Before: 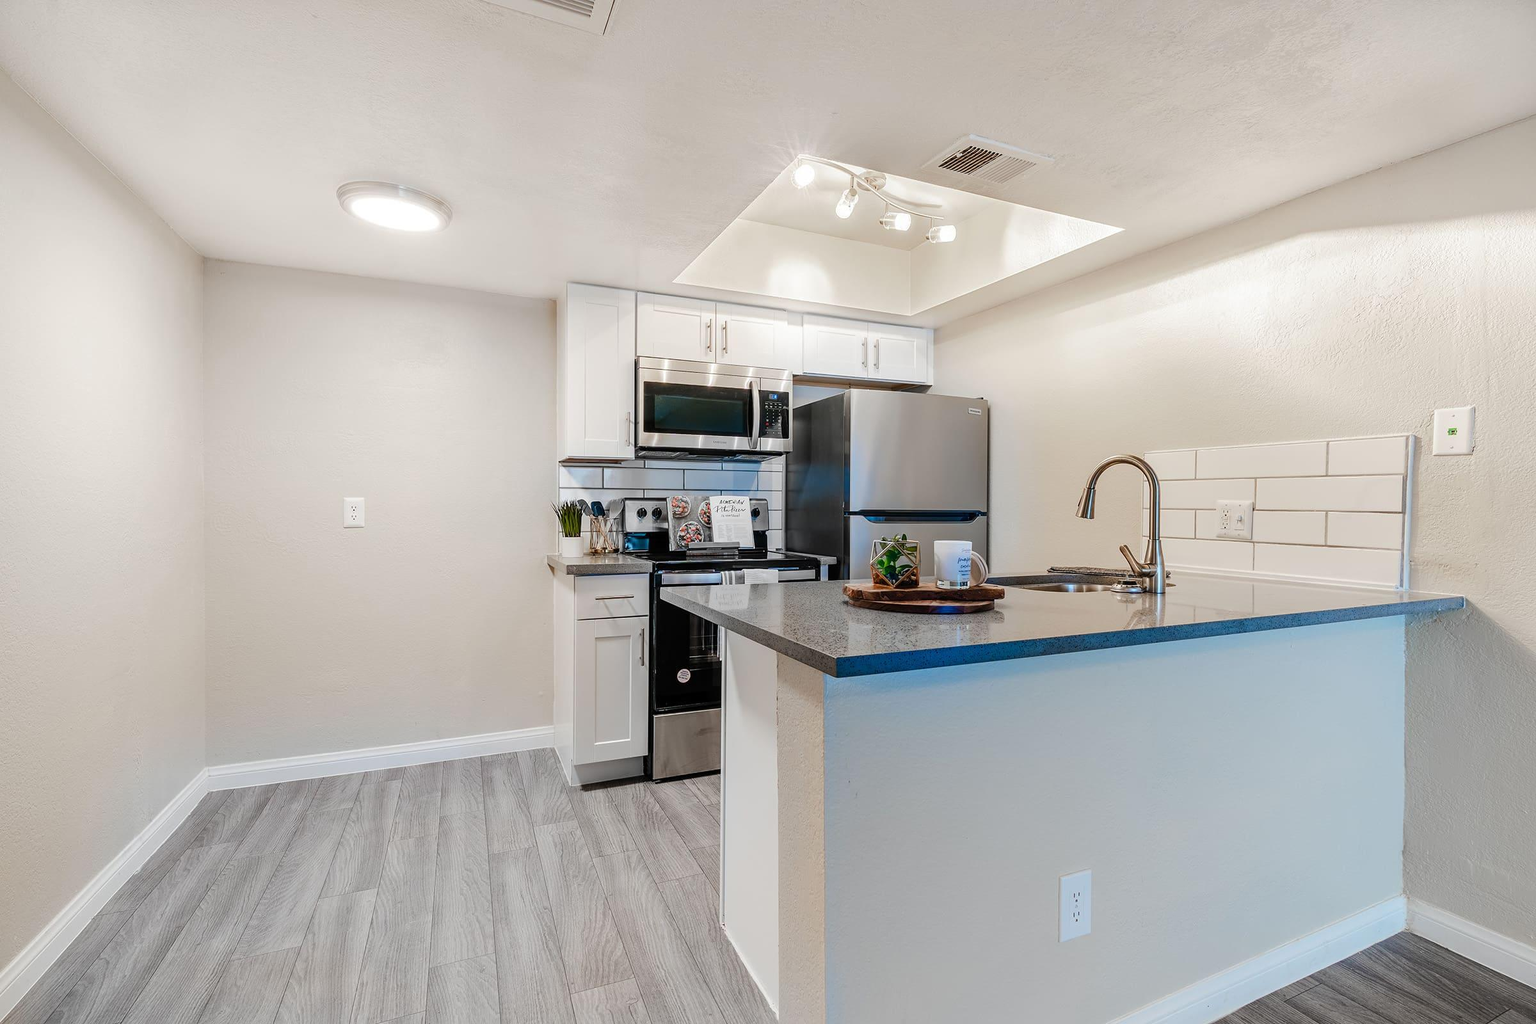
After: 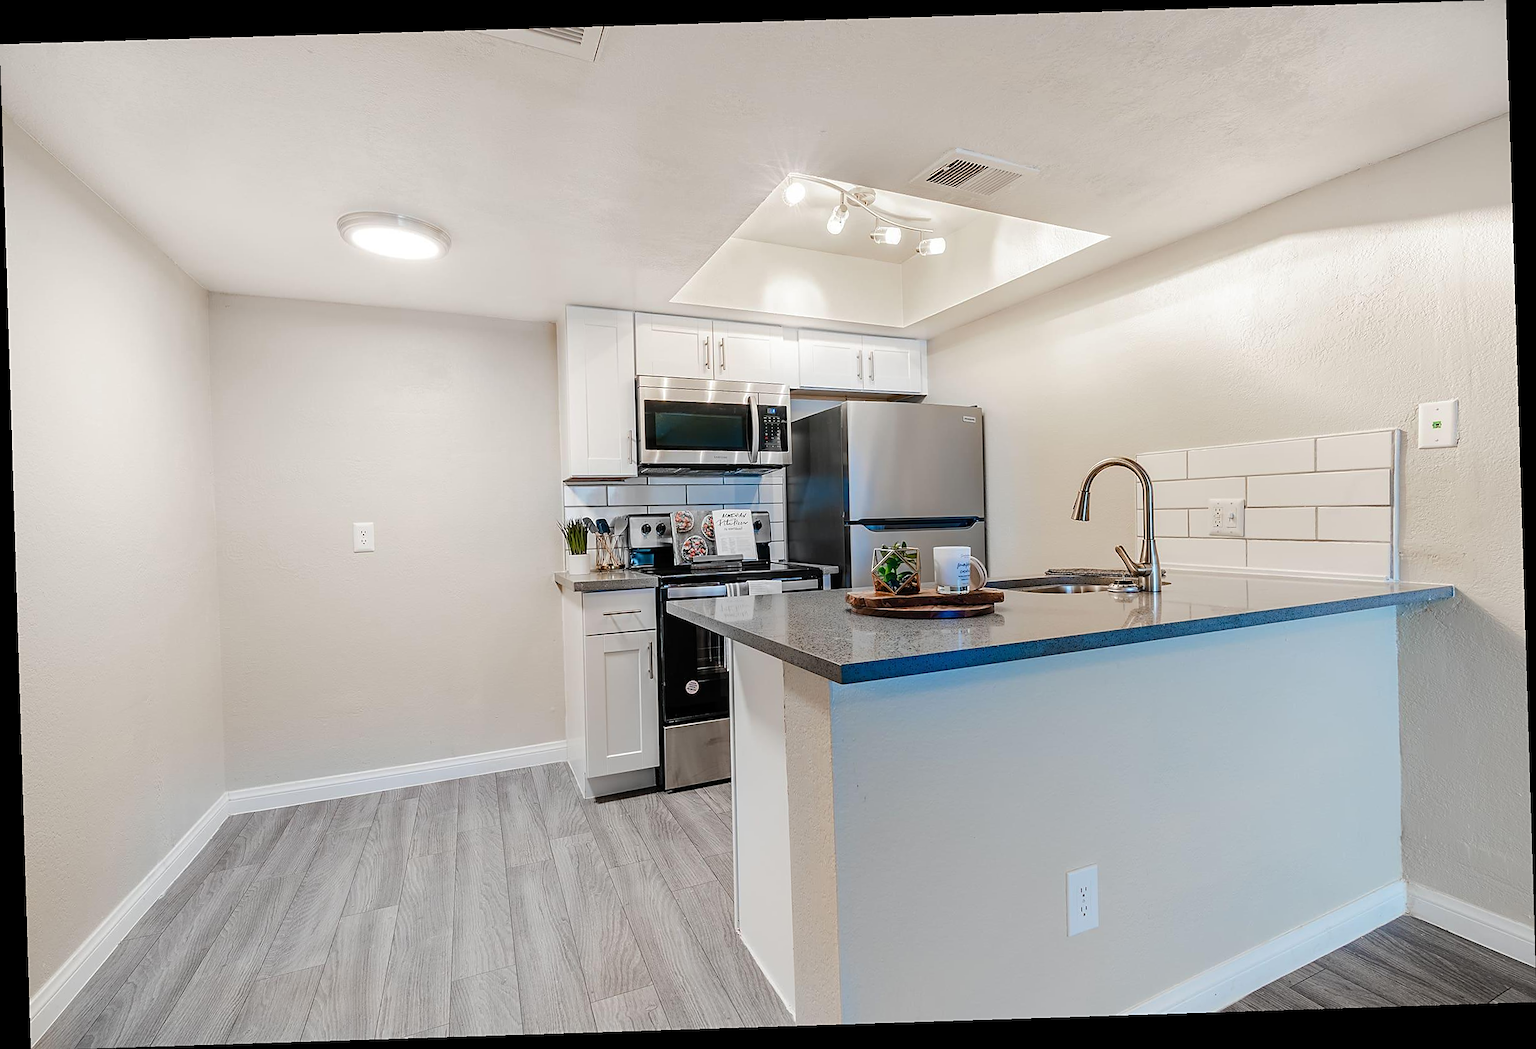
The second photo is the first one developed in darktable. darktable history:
sharpen: radius 1.864, amount 0.398, threshold 1.271
rotate and perspective: rotation -1.77°, lens shift (horizontal) 0.004, automatic cropping off
